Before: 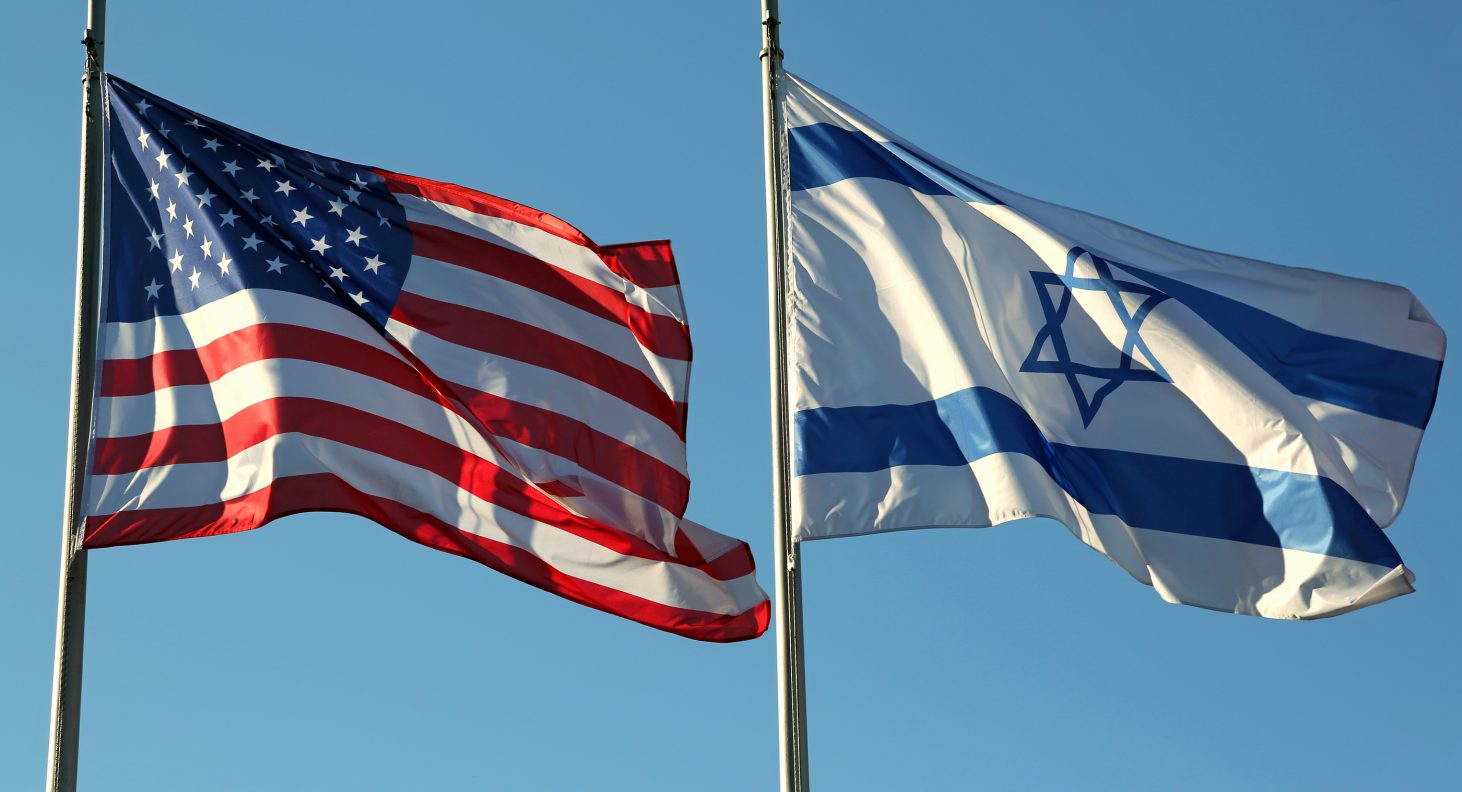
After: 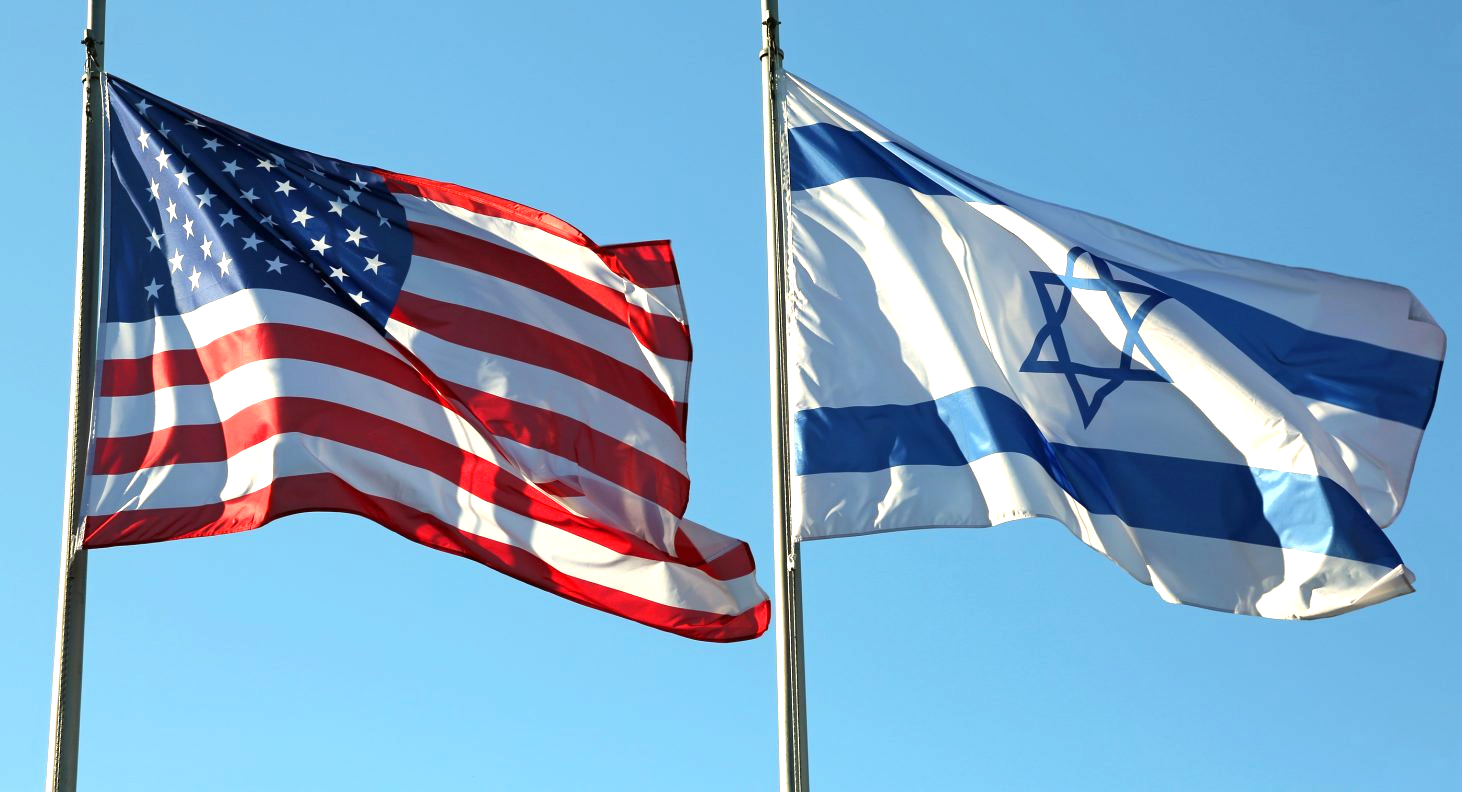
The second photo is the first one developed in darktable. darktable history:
exposure: exposure 0.769 EV, compensate exposure bias true, compensate highlight preservation false
